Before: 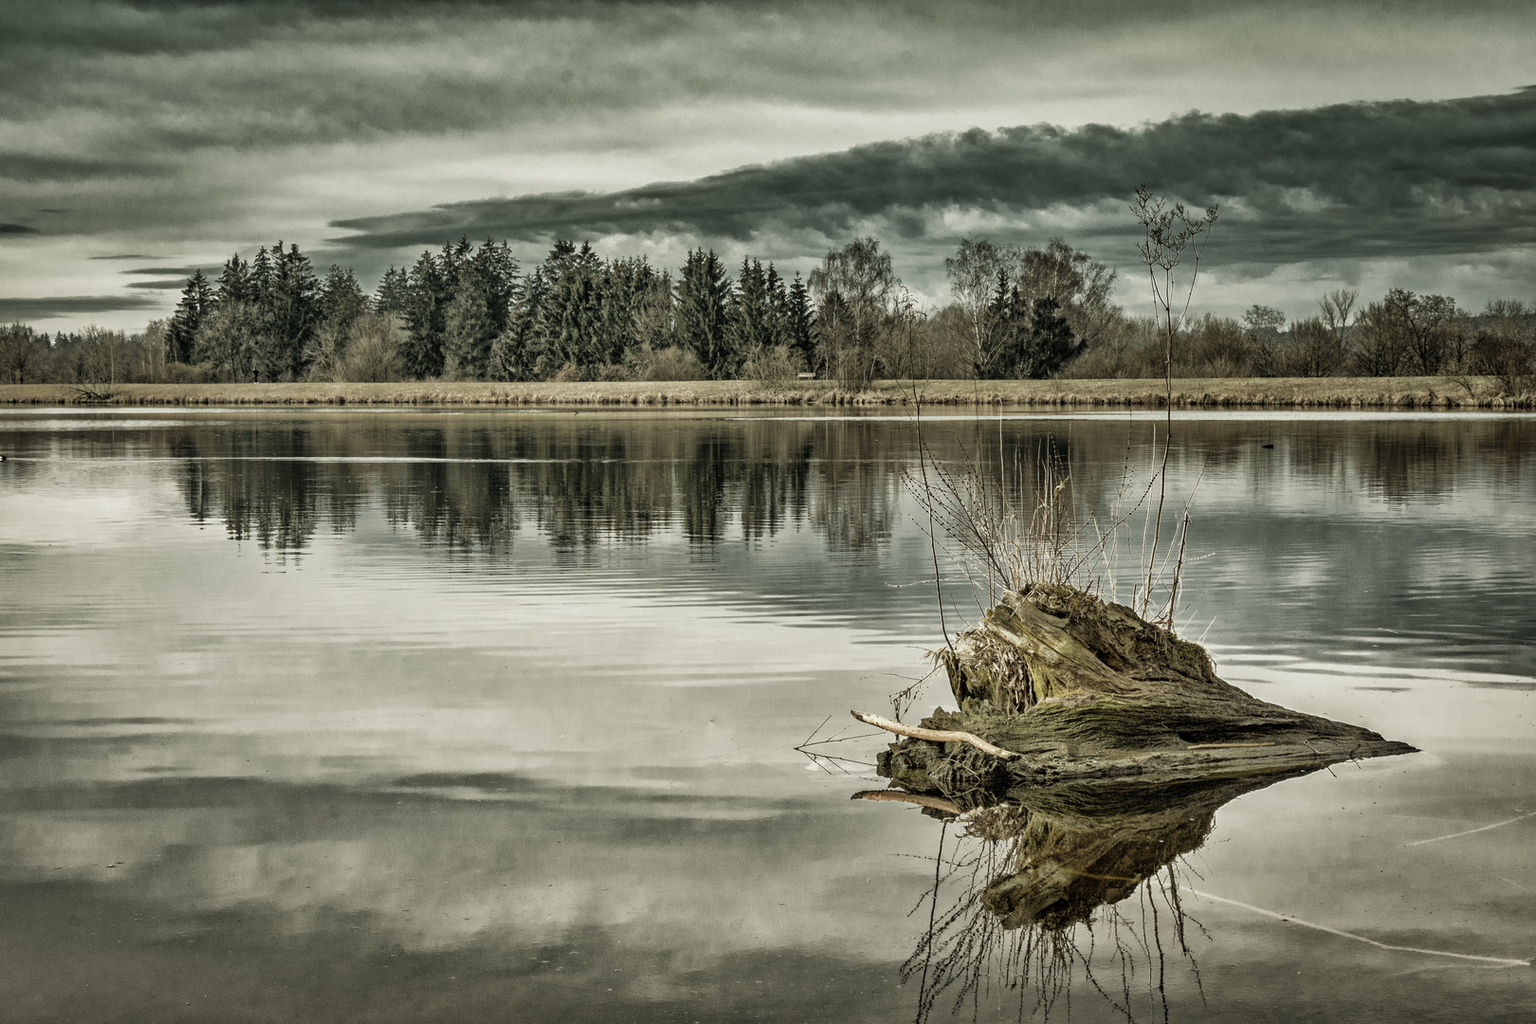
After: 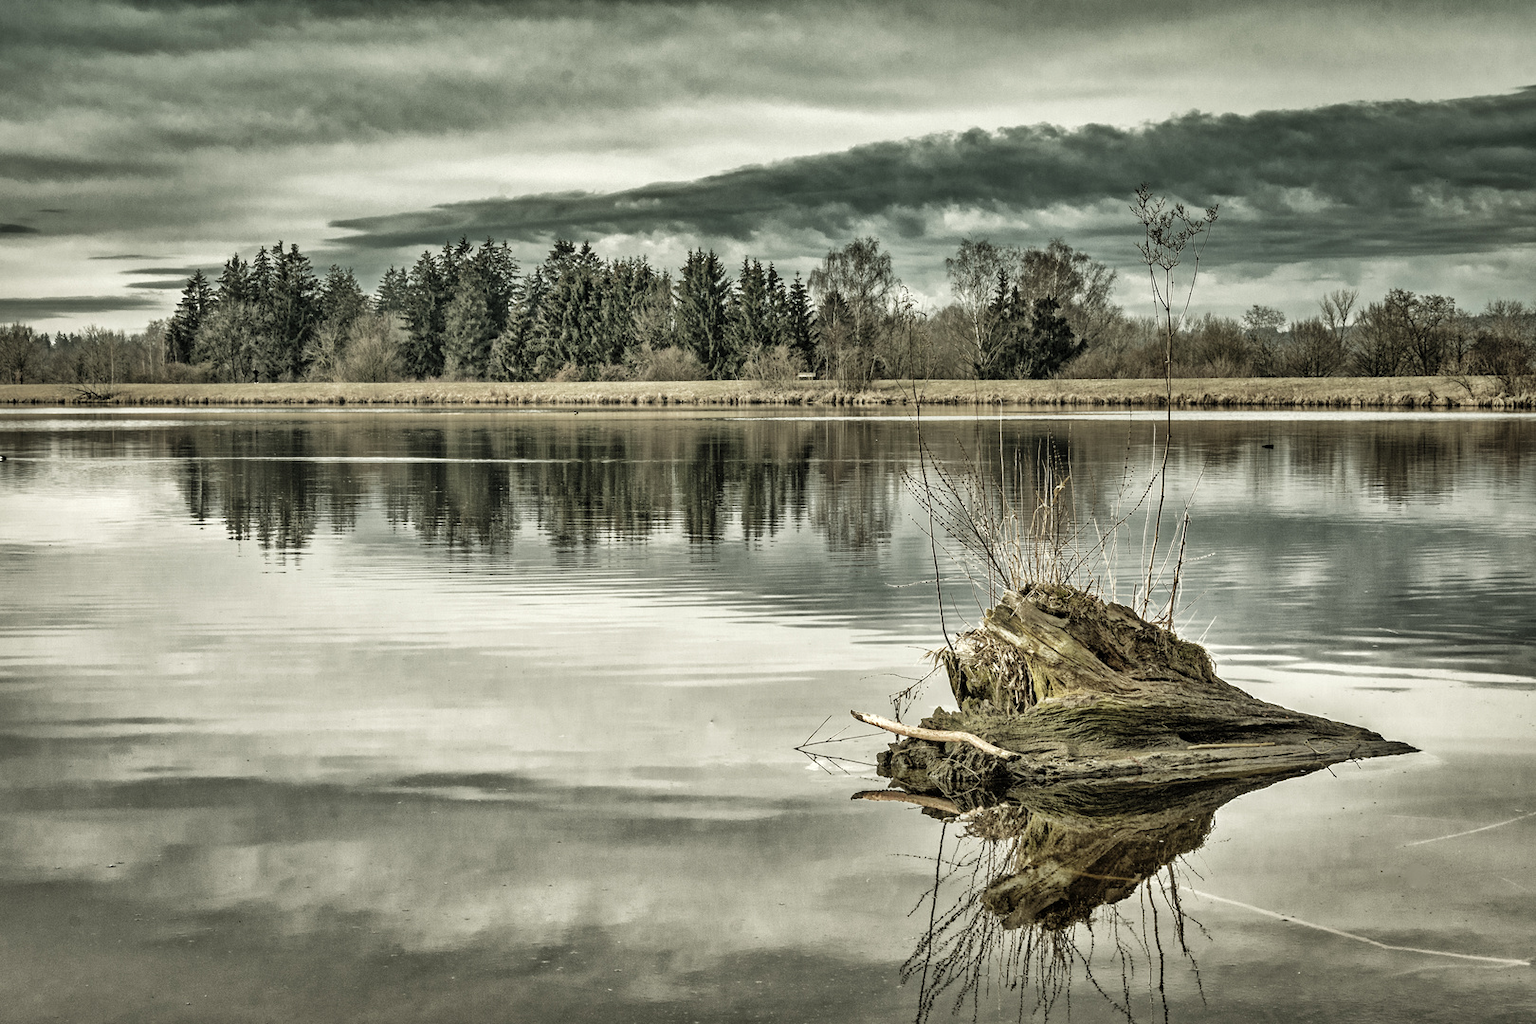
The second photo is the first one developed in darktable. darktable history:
shadows and highlights: radius 110.12, shadows 51.59, white point adjustment 9.04, highlights -2.6, soften with gaussian
